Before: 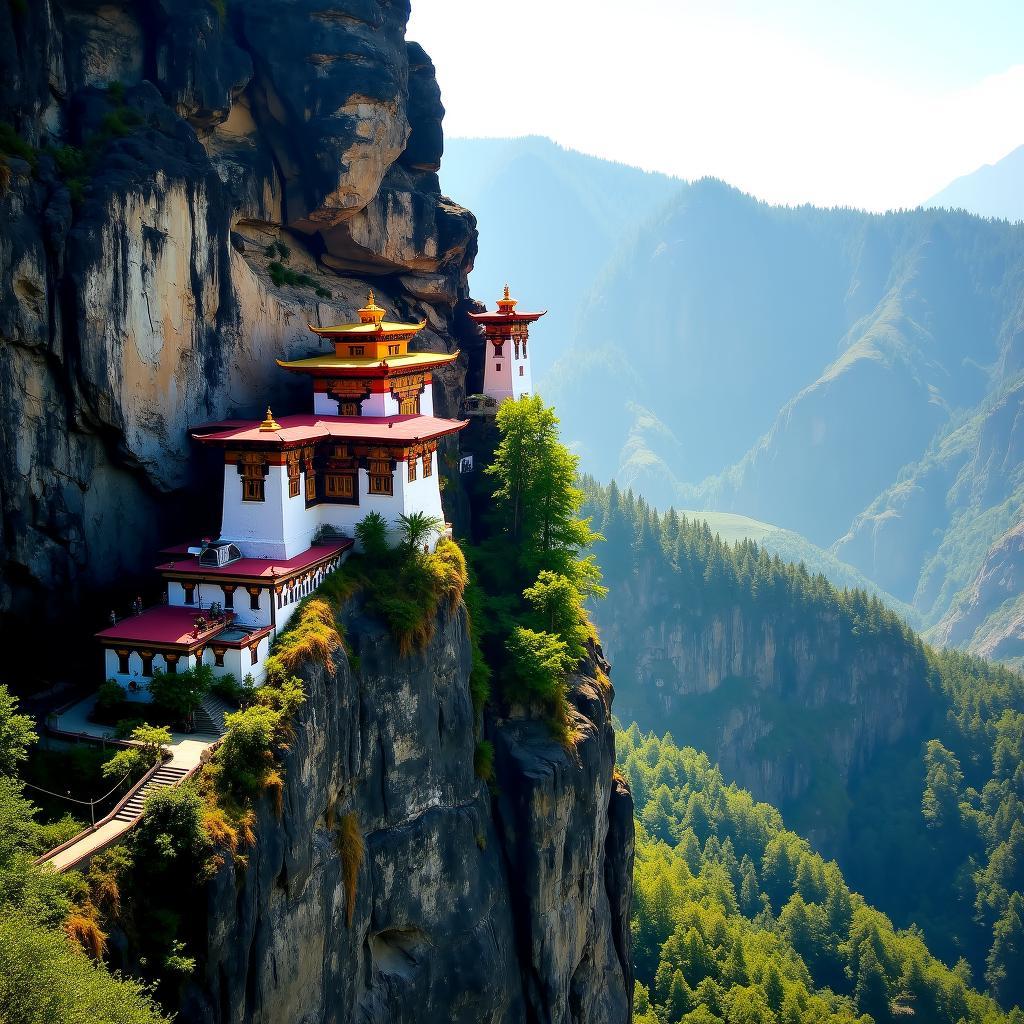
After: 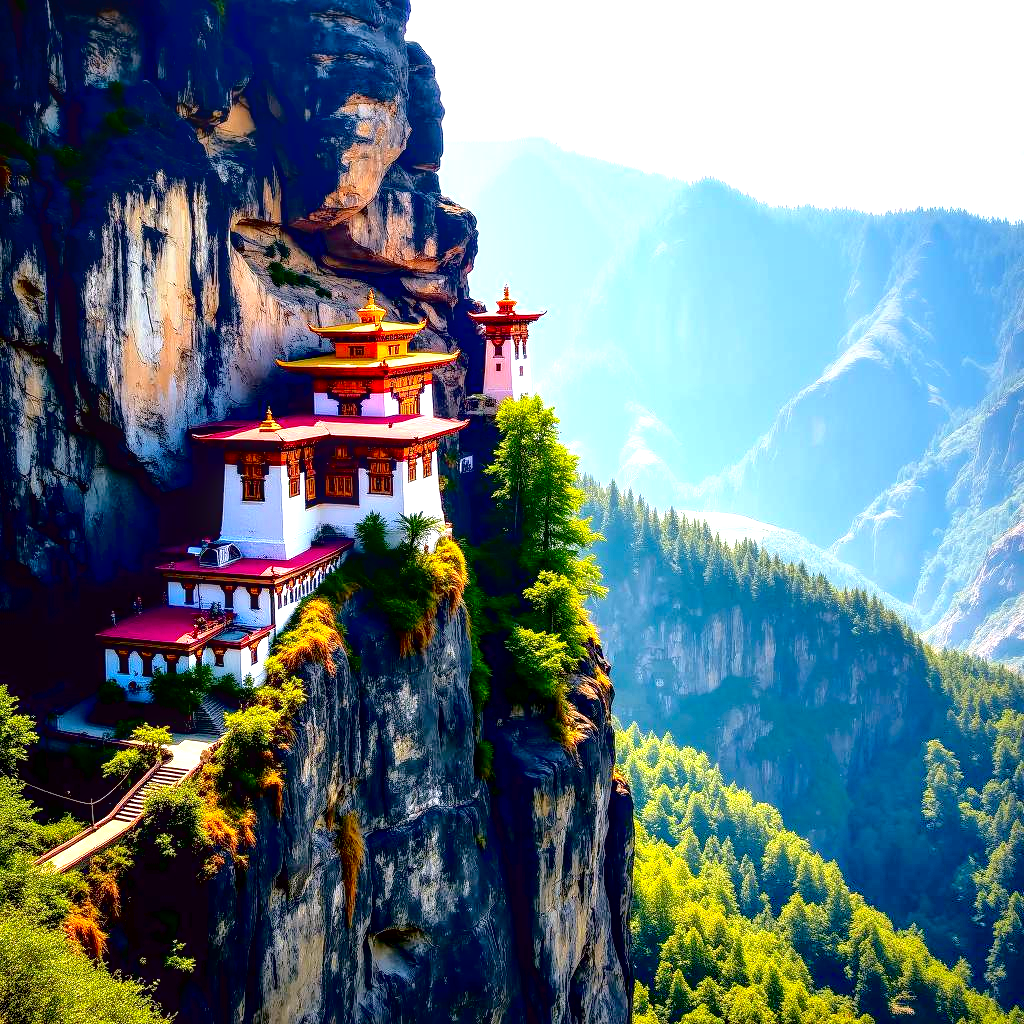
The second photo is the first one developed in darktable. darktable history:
local contrast: highlights 20%, detail 150%
exposure: black level correction 0.01, exposure 1 EV, compensate highlight preservation false
tone curve: curves: ch0 [(0, 0) (0.126, 0.061) (0.362, 0.382) (0.498, 0.498) (0.706, 0.712) (1, 1)]; ch1 [(0, 0) (0.5, 0.522) (0.55, 0.586) (1, 1)]; ch2 [(0, 0) (0.44, 0.424) (0.5, 0.482) (0.537, 0.538) (1, 1)], color space Lab, independent channels, preserve colors none
color contrast: green-magenta contrast 1.2, blue-yellow contrast 1.2
